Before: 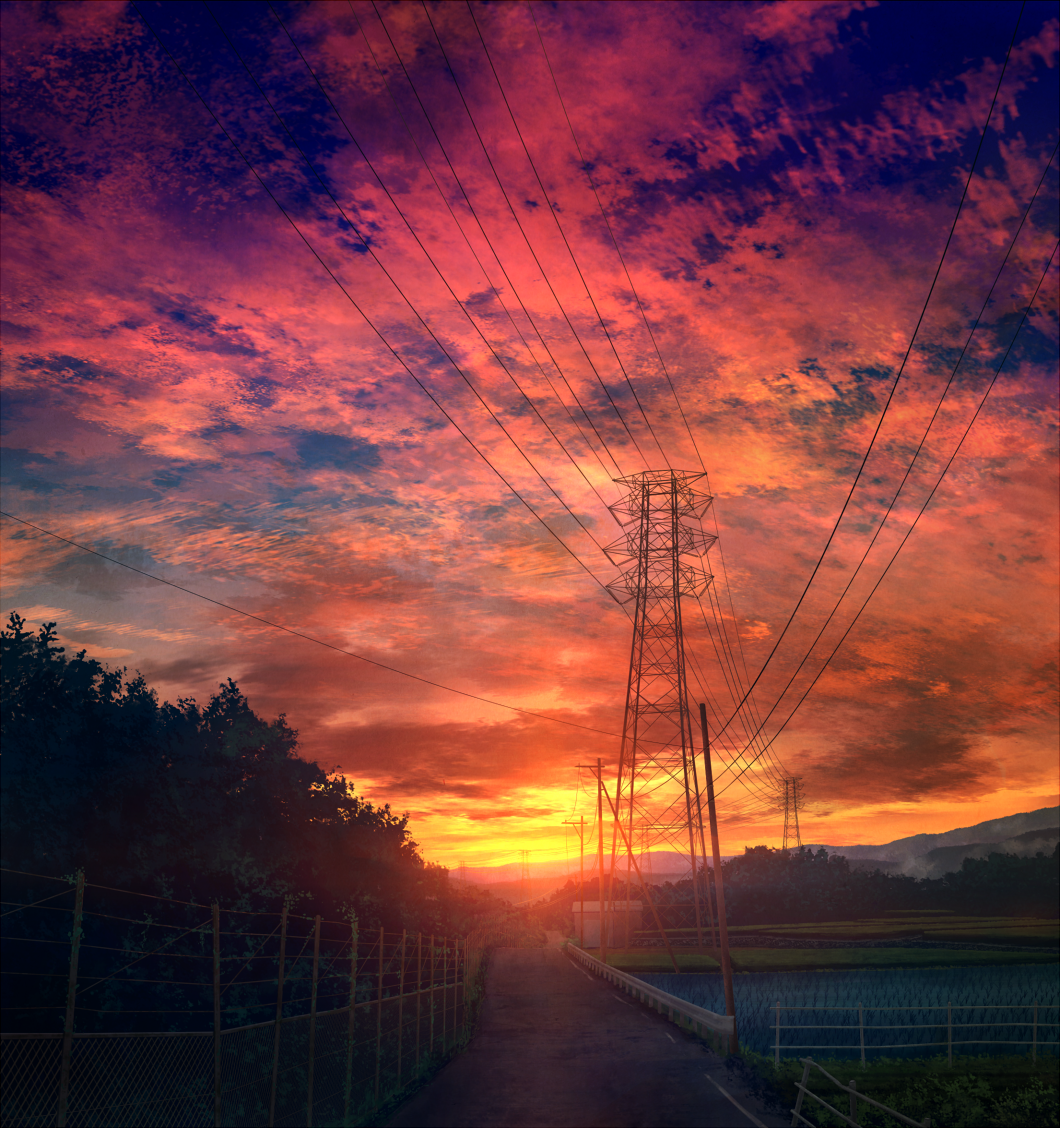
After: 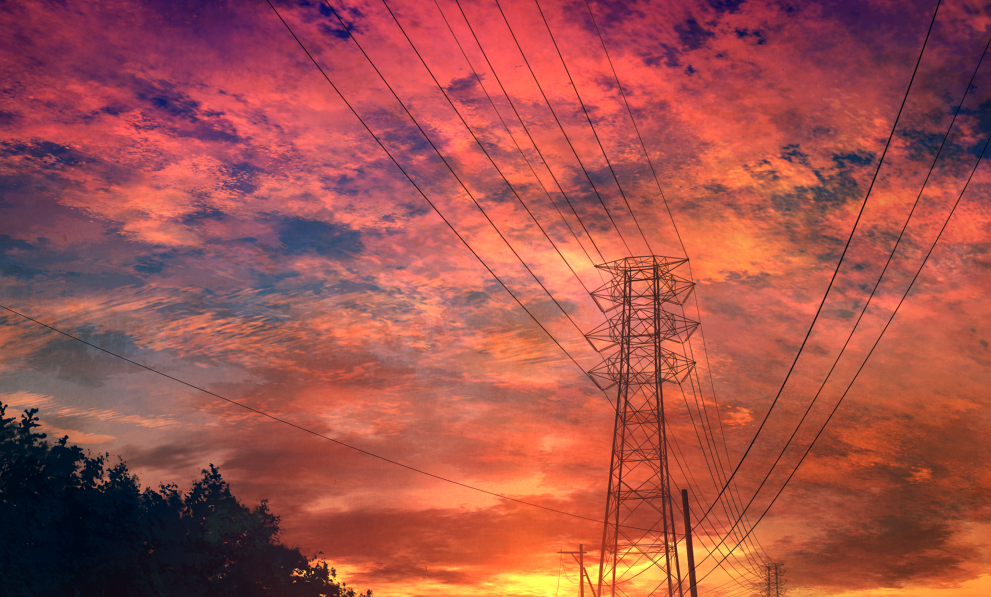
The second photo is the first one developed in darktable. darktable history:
tone equalizer: on, module defaults
crop: left 1.743%, top 18.984%, right 4.679%, bottom 28.059%
